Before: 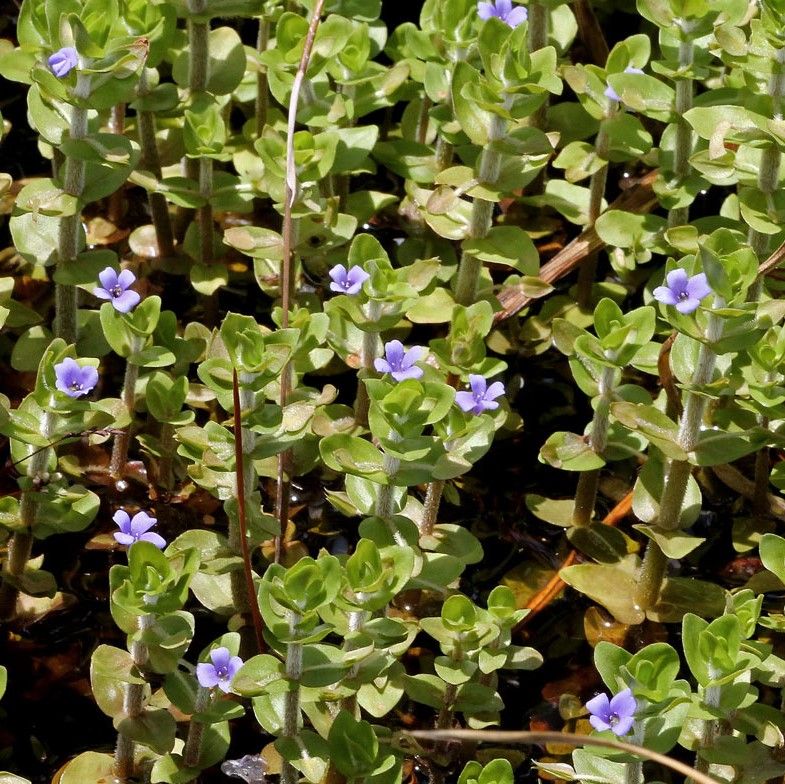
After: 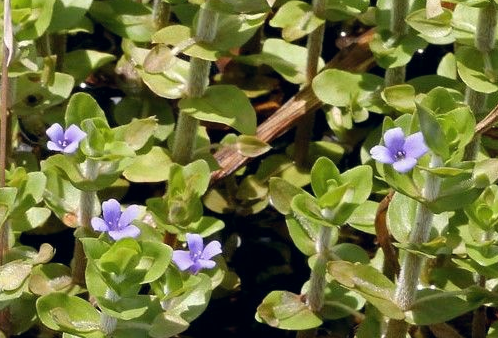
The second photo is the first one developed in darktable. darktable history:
crop: left 36.109%, top 18.065%, right 0.334%, bottom 38.755%
color correction: highlights a* 0.22, highlights b* 2.72, shadows a* -0.931, shadows b* -4.37
